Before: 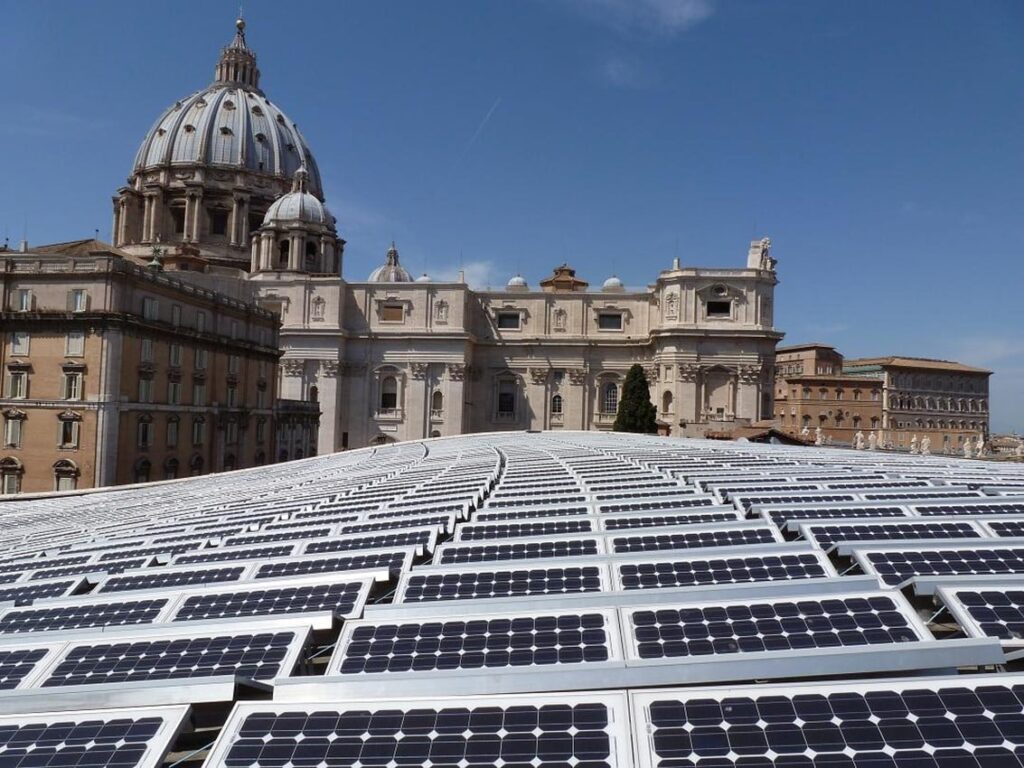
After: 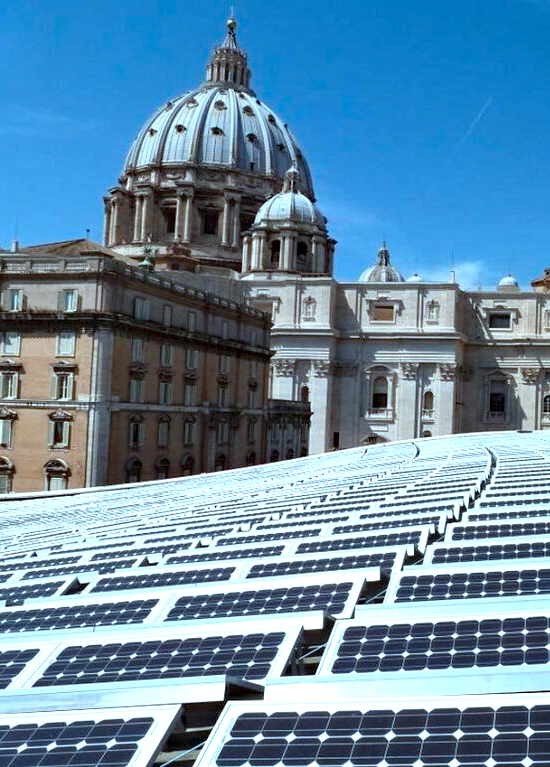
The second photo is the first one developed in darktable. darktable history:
crop: left 0.881%, right 45.354%, bottom 0.081%
exposure: exposure 0.778 EV, compensate highlight preservation false
color correction: highlights a* -11.81, highlights b* -15.48
local contrast: highlights 106%, shadows 102%, detail 119%, midtone range 0.2
haze removal: compatibility mode true, adaptive false
